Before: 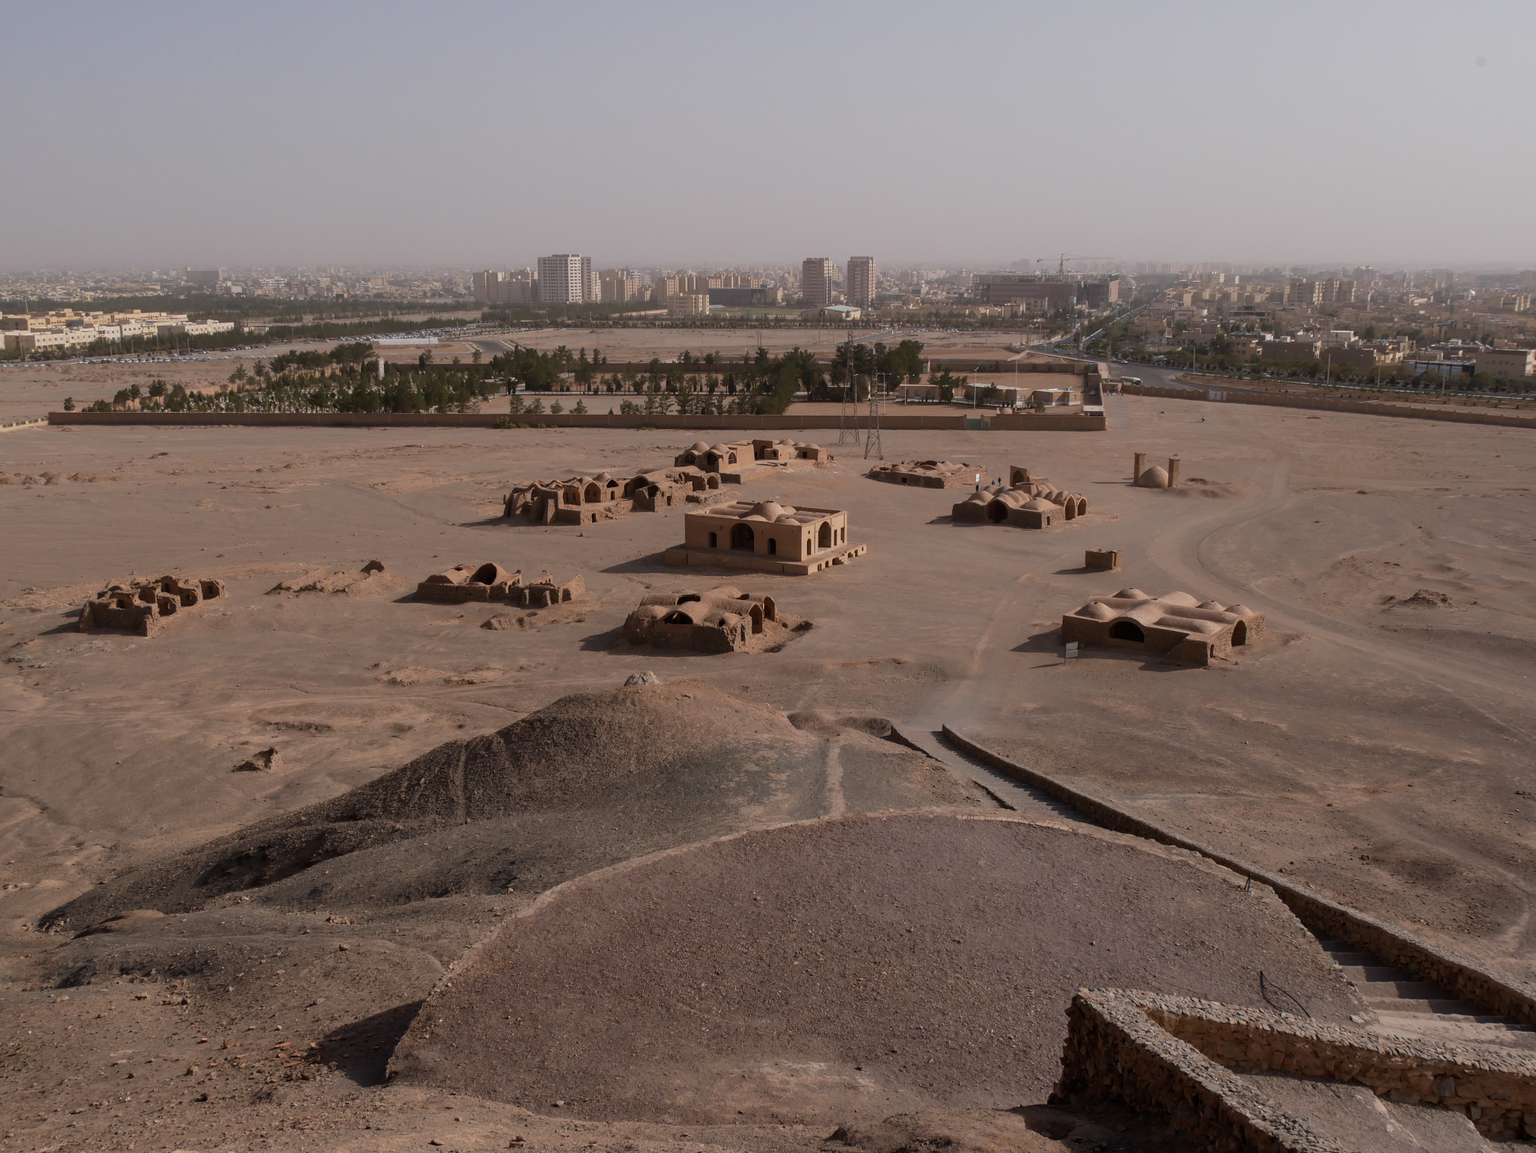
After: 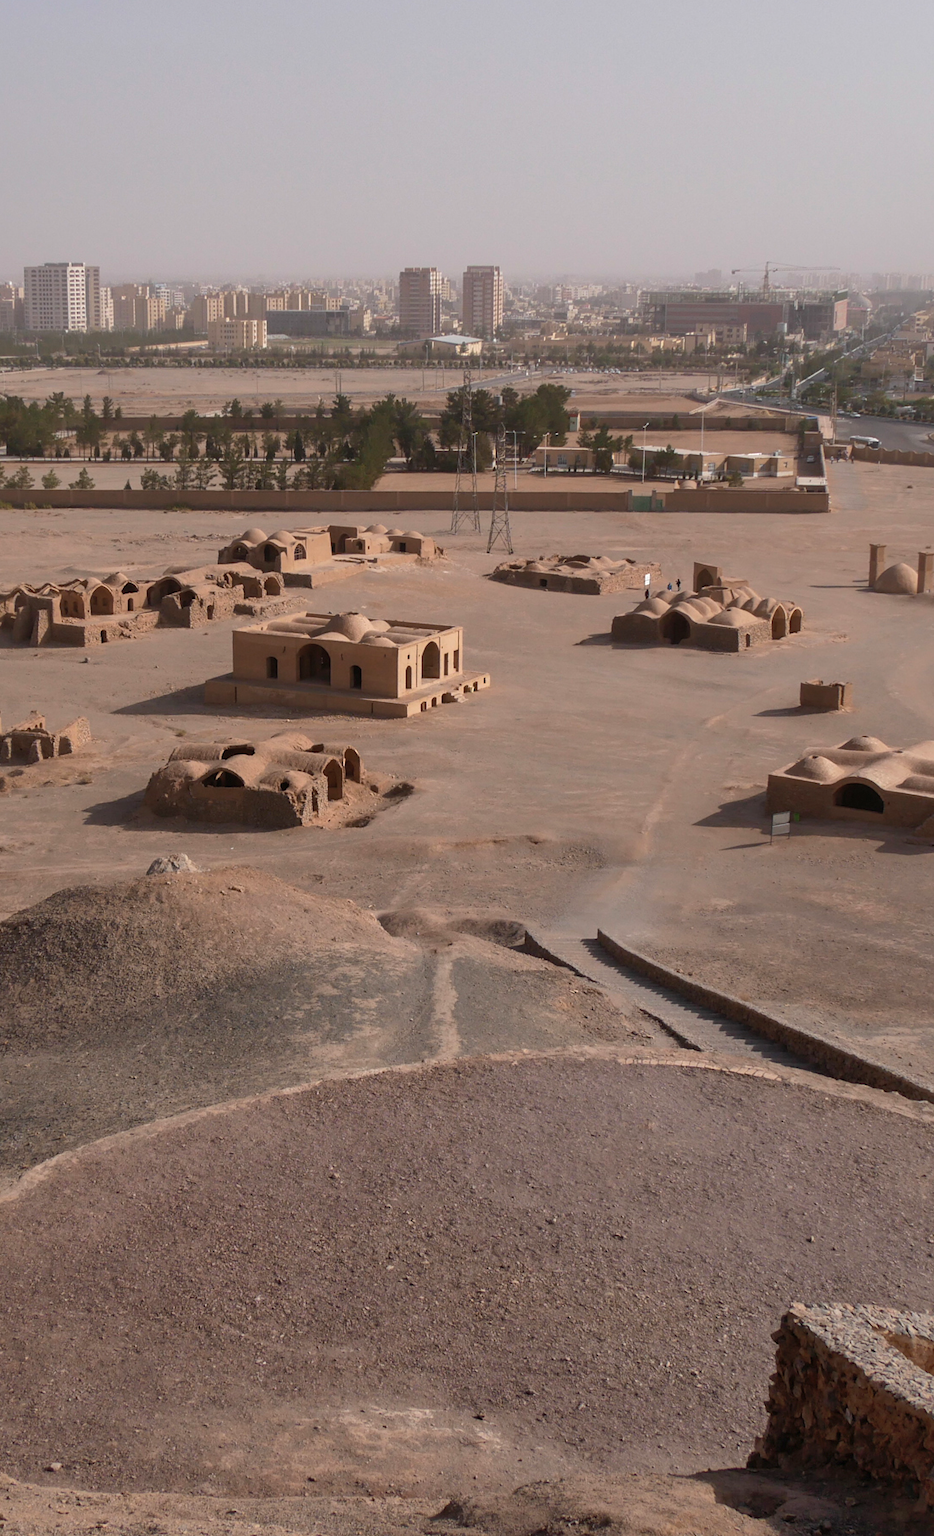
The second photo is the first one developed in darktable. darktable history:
shadows and highlights: highlights color adjustment 39.28%
crop: left 33.913%, top 6.024%, right 23.113%
exposure: black level correction 0, exposure 0.199 EV, compensate exposure bias true, compensate highlight preservation false
